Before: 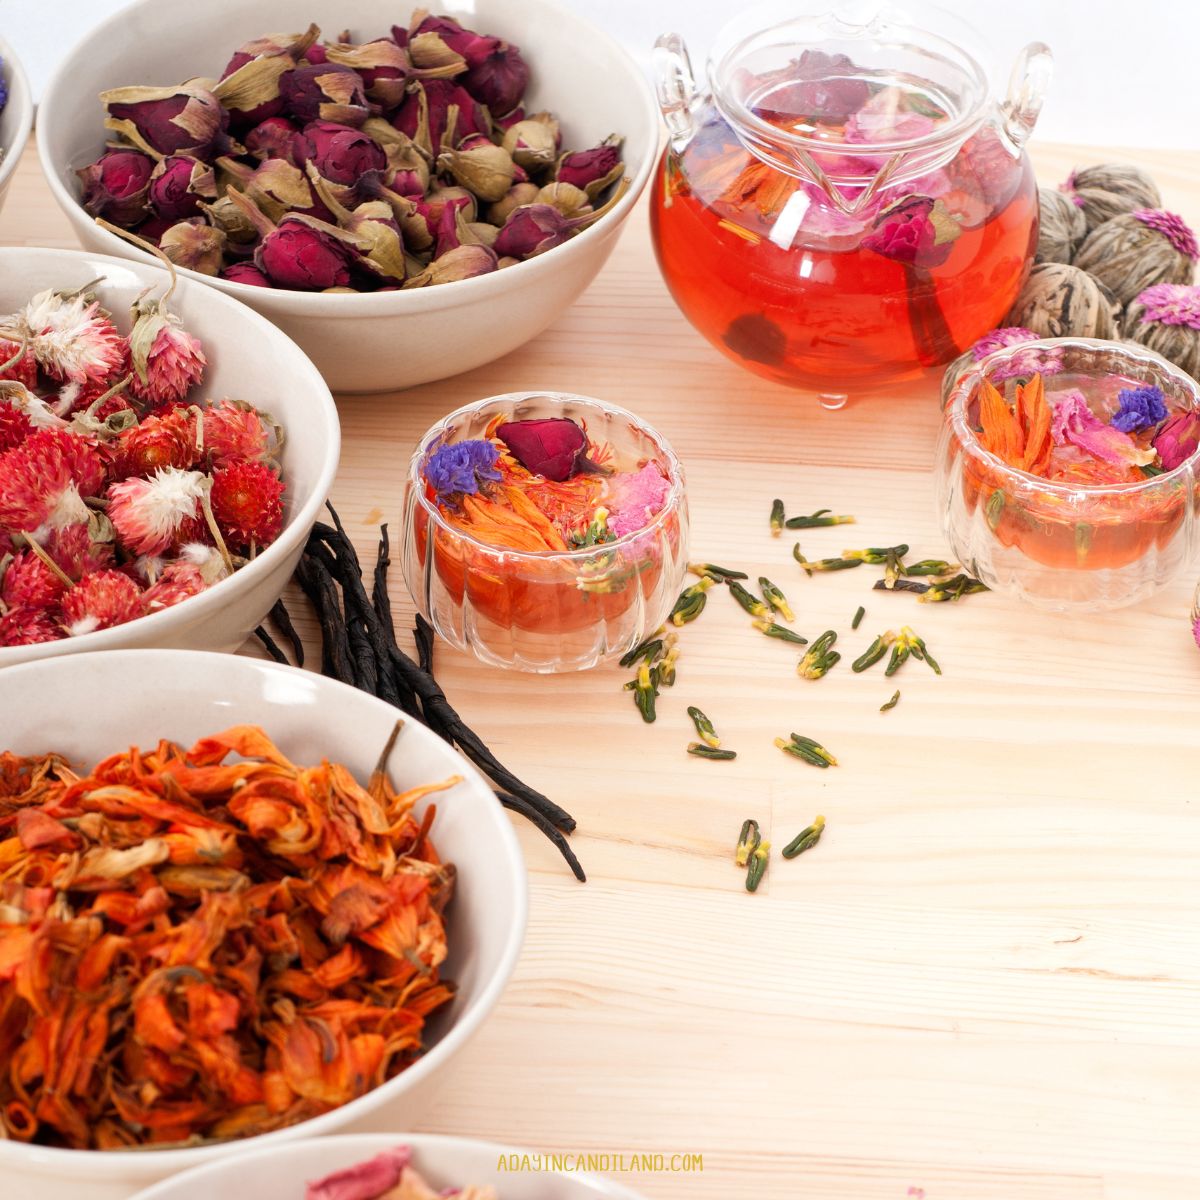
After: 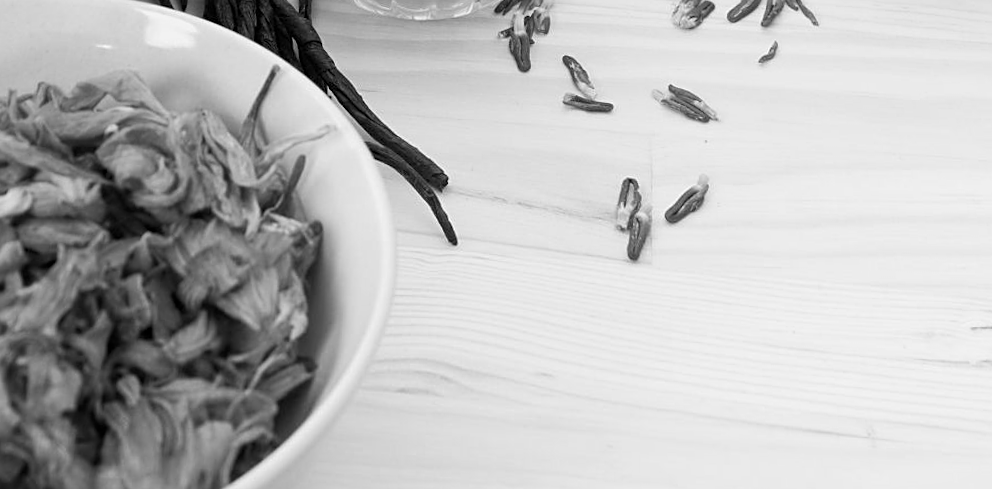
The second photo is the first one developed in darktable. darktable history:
monochrome: a 30.25, b 92.03
crop: top 45.551%, bottom 12.262%
white balance: emerald 1
rotate and perspective: rotation 0.72°, lens shift (vertical) -0.352, lens shift (horizontal) -0.051, crop left 0.152, crop right 0.859, crop top 0.019, crop bottom 0.964
sharpen: on, module defaults
